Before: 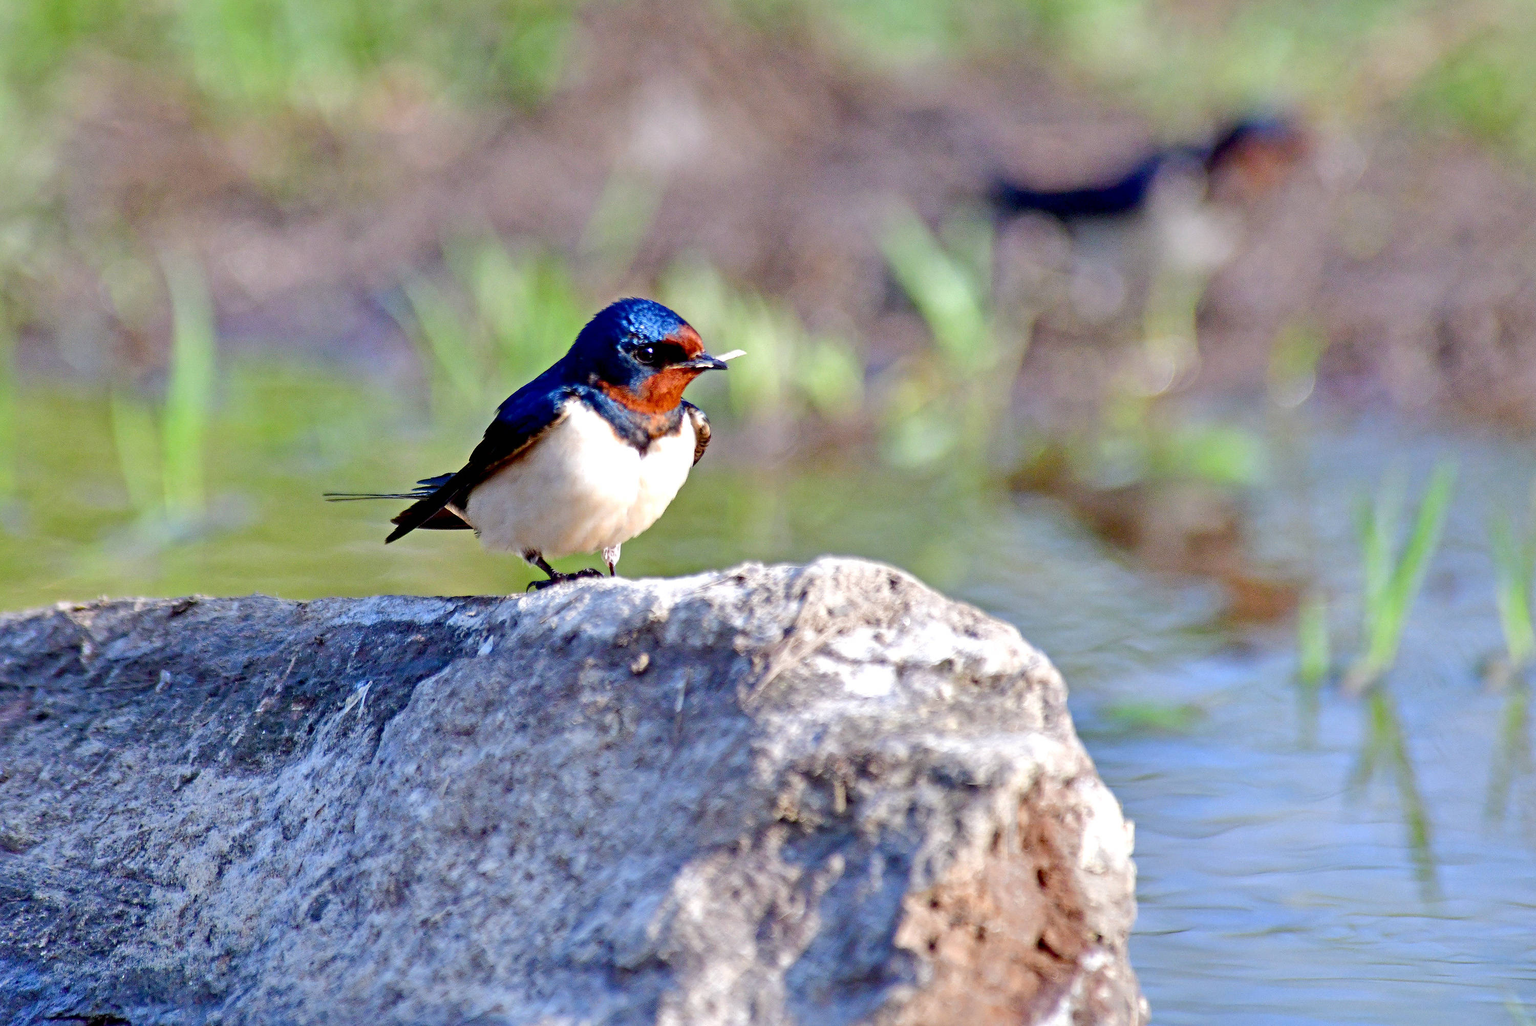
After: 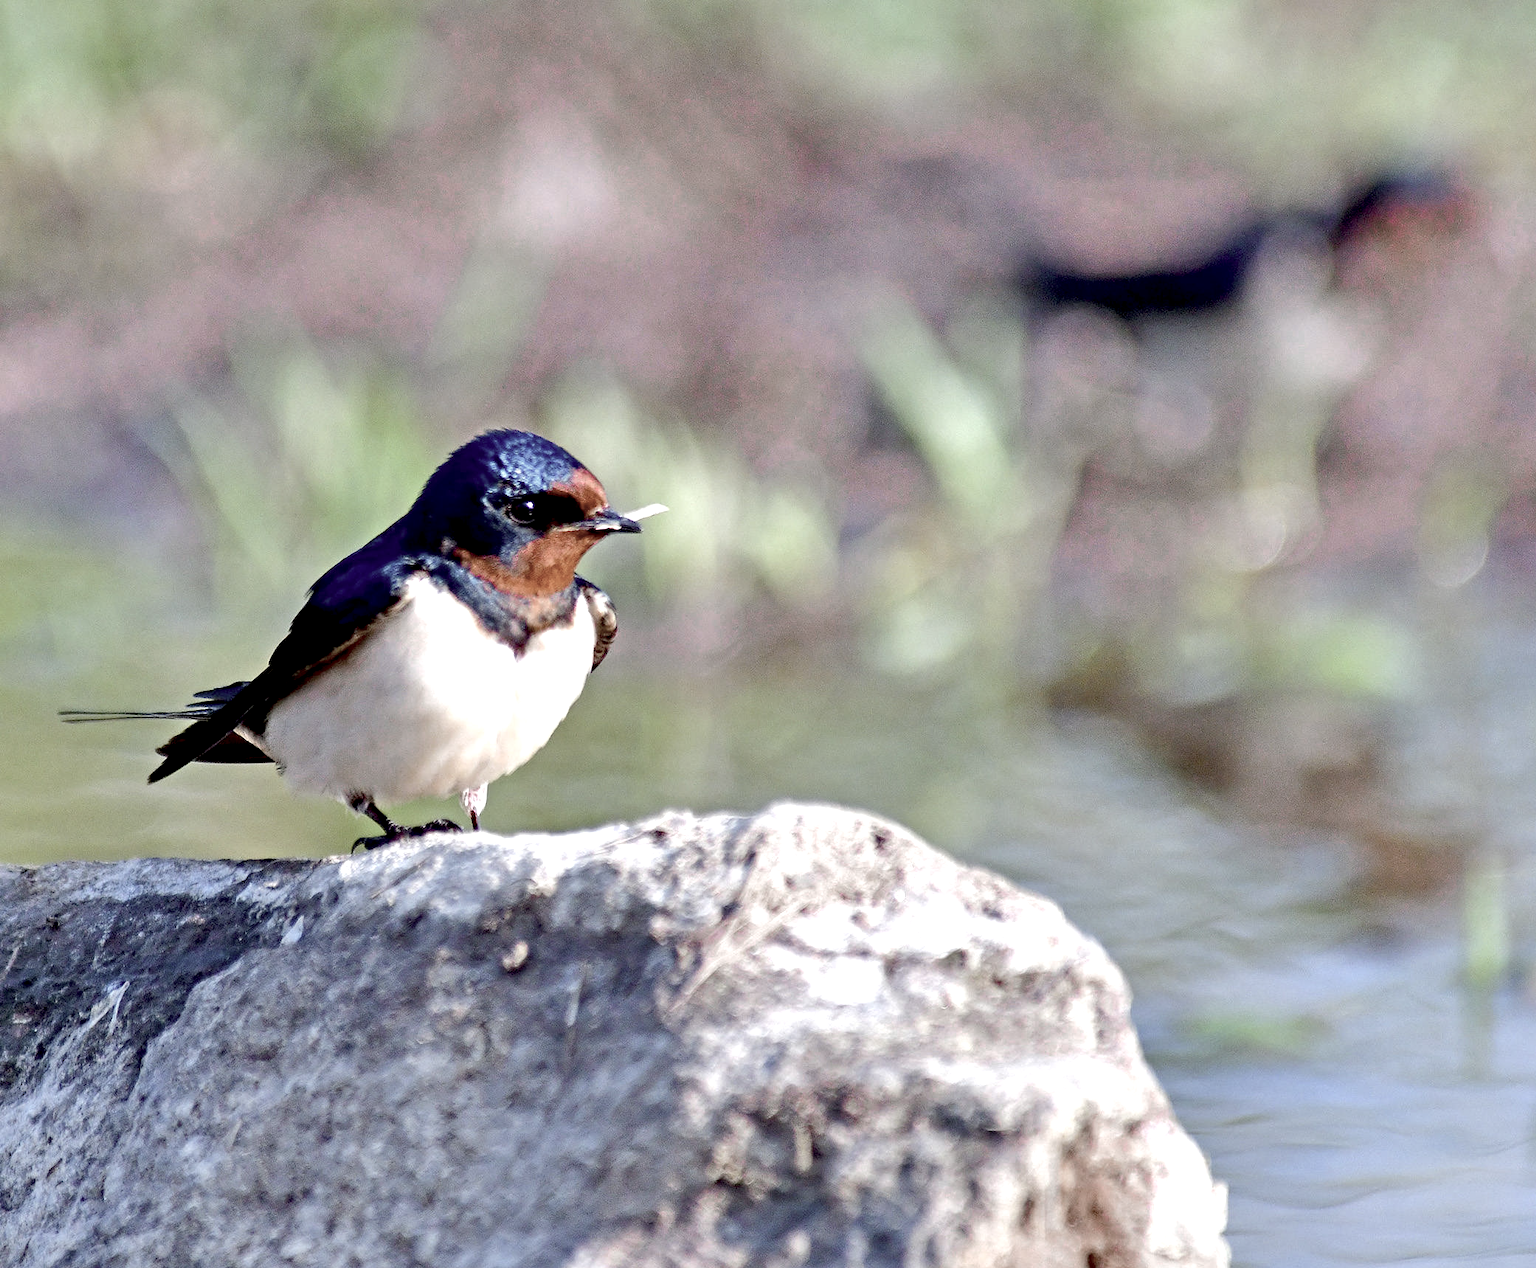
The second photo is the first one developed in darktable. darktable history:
crop: left 18.431%, right 12.164%, bottom 14.171%
color zones: curves: ch0 [(0, 0.6) (0.129, 0.508) (0.193, 0.483) (0.429, 0.5) (0.571, 0.5) (0.714, 0.5) (0.857, 0.5) (1, 0.6)]; ch1 [(0, 0.481) (0.112, 0.245) (0.213, 0.223) (0.429, 0.233) (0.571, 0.231) (0.683, 0.242) (0.857, 0.296) (1, 0.481)]
exposure: black level correction 0.005, exposure 0.279 EV, compensate highlight preservation false
